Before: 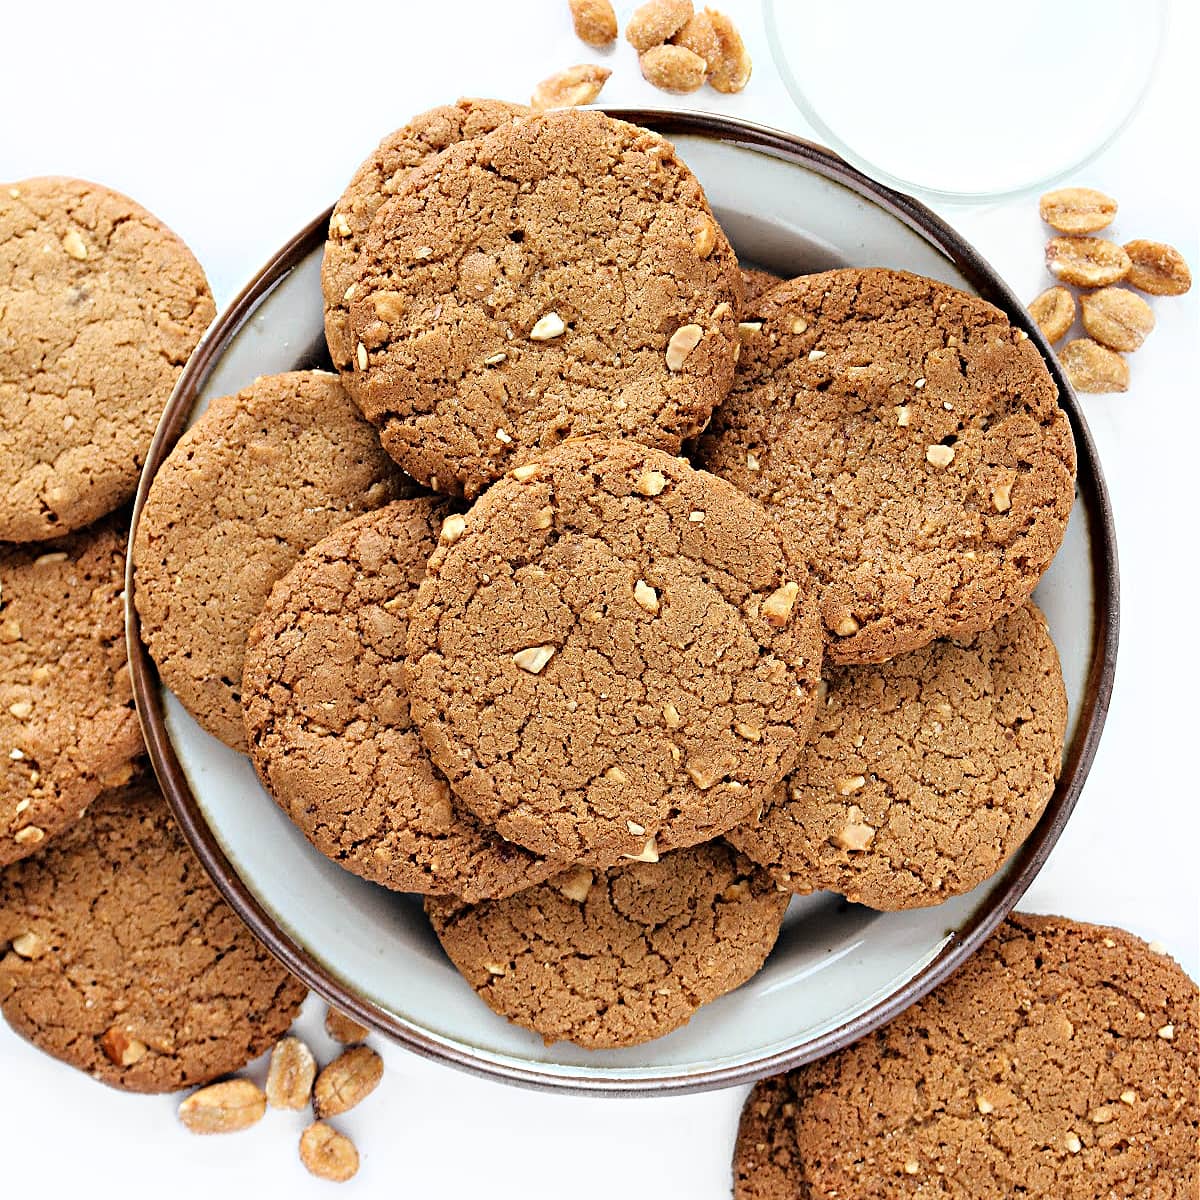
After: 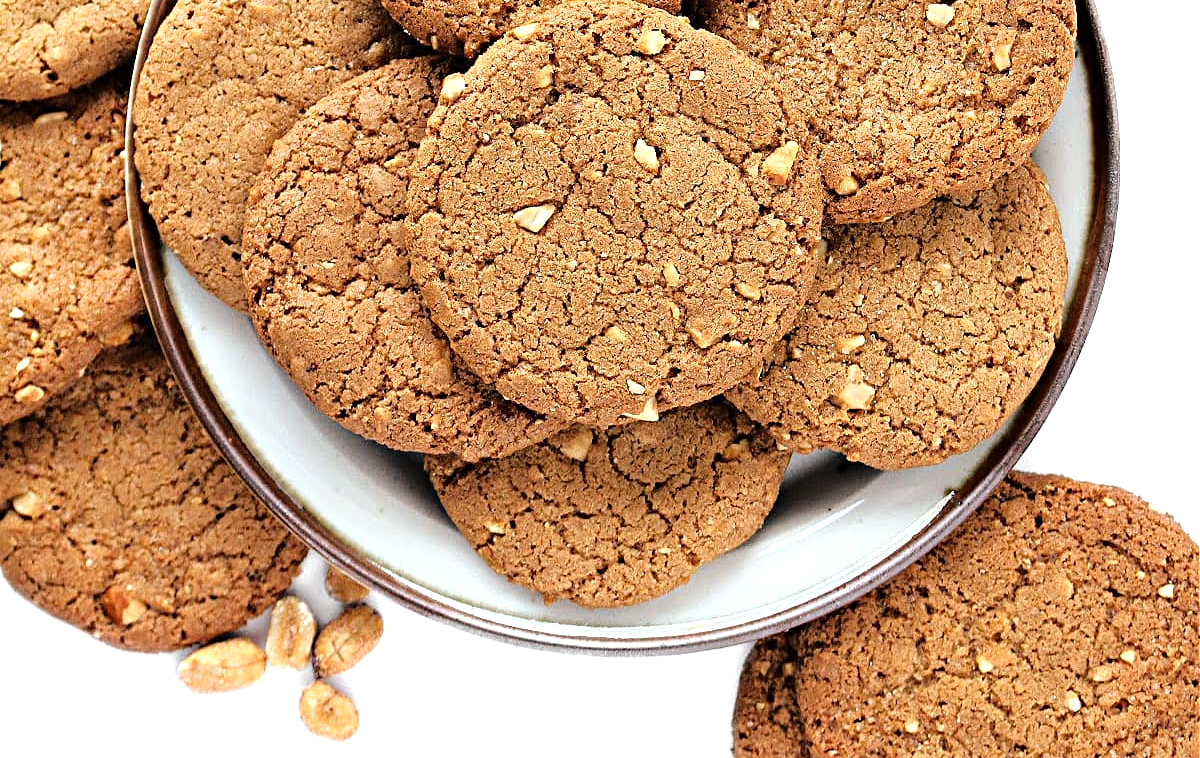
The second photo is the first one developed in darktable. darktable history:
crop and rotate: top 36.755%
tone equalizer: -8 EV -0.415 EV, -7 EV -0.426 EV, -6 EV -0.37 EV, -5 EV -0.219 EV, -3 EV 0.244 EV, -2 EV 0.347 EV, -1 EV 0.38 EV, +0 EV 0.437 EV, mask exposure compensation -0.512 EV
